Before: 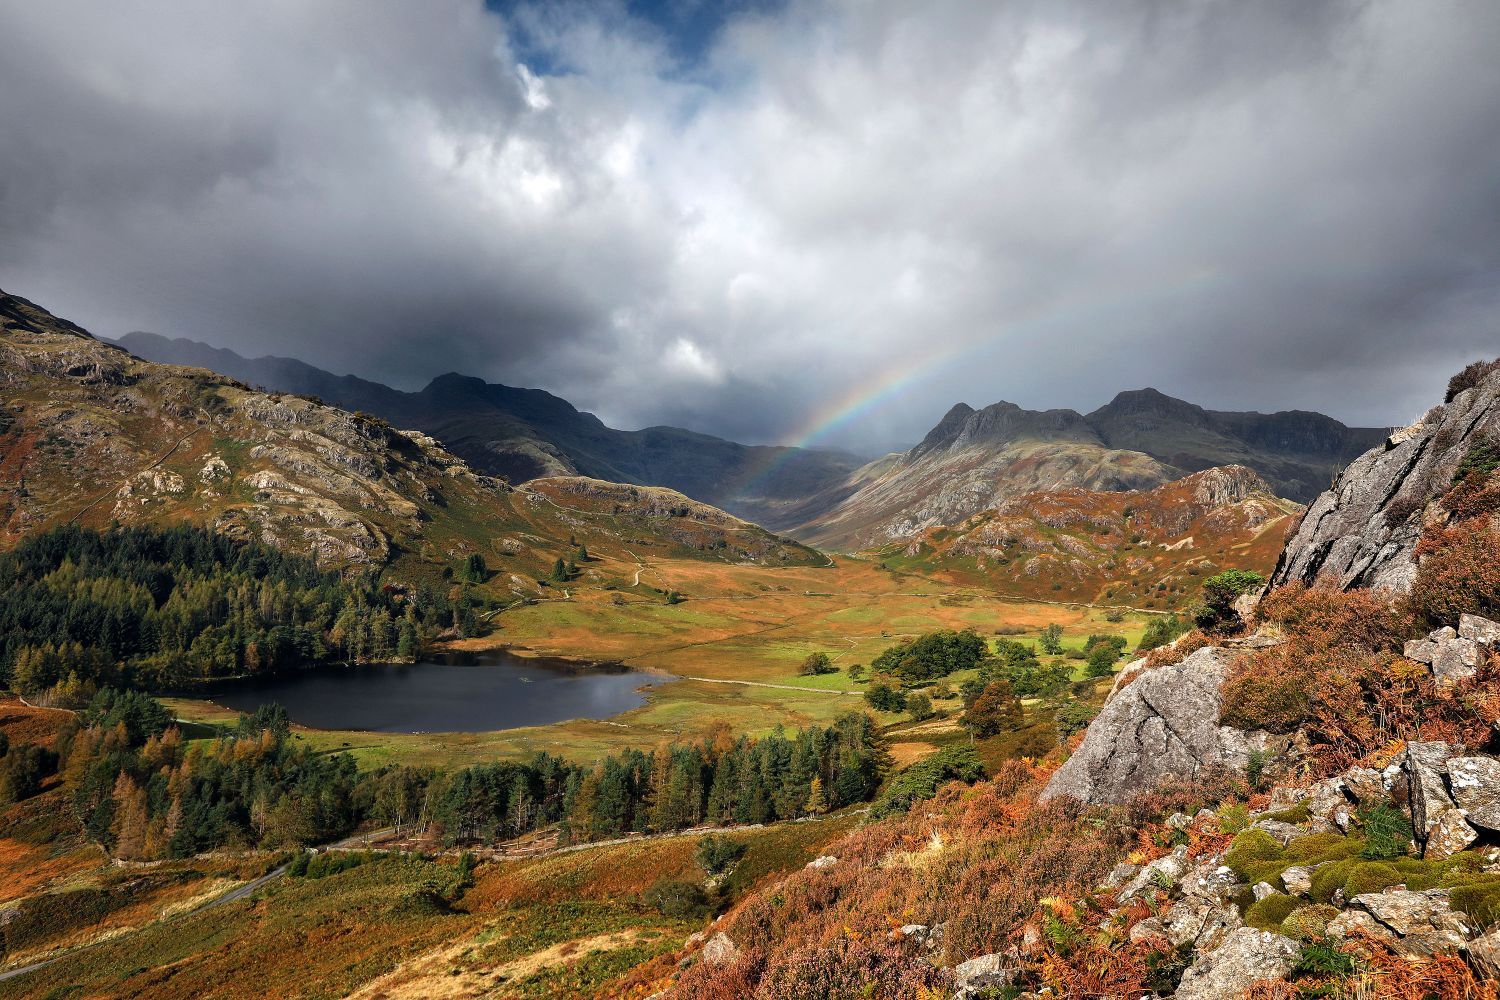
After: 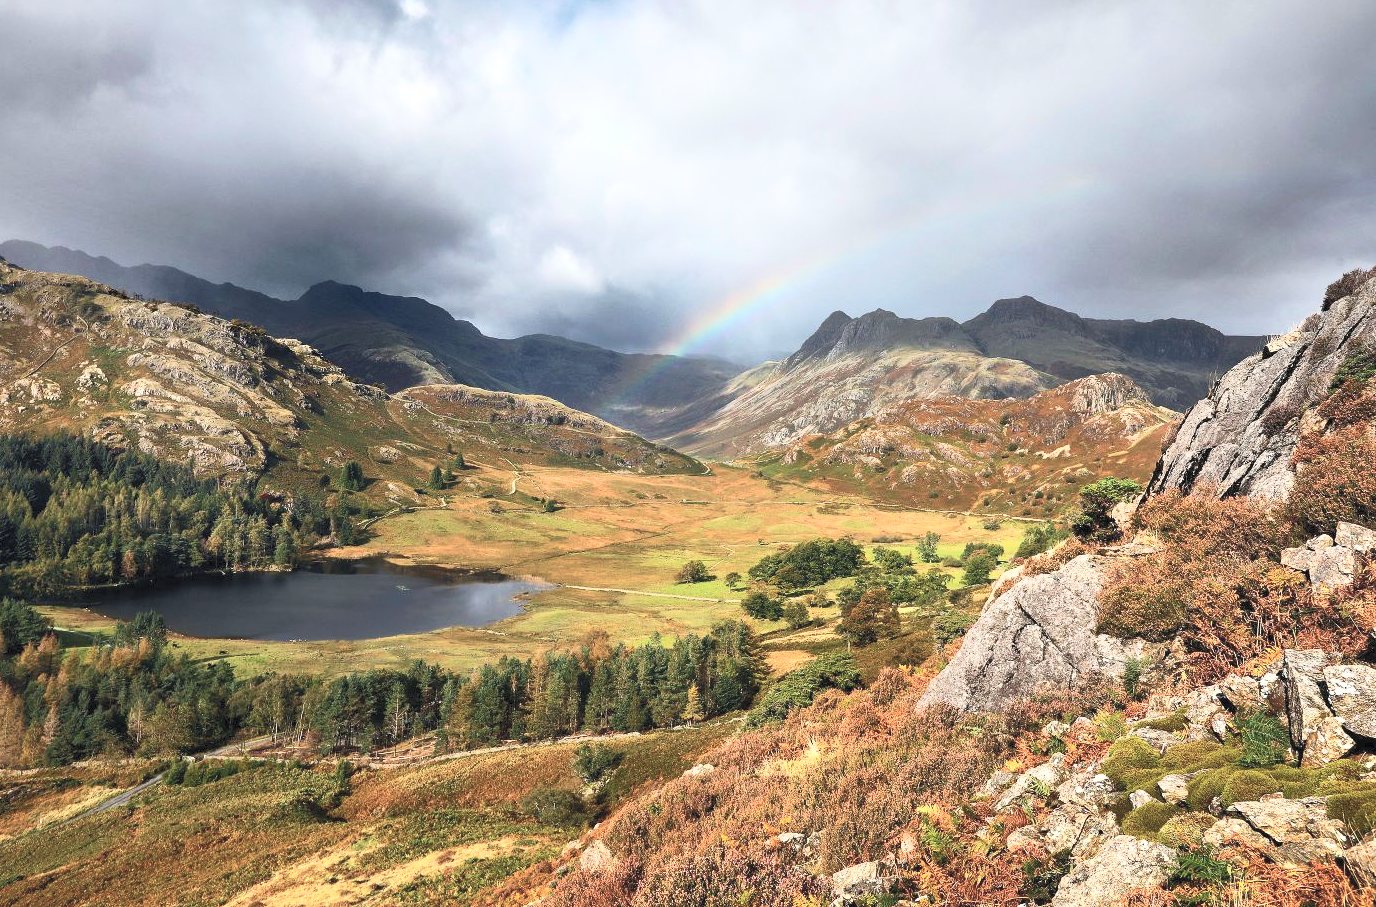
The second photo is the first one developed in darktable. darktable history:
contrast brightness saturation: contrast 0.43, brightness 0.56, saturation -0.19
velvia: on, module defaults
crop and rotate: left 8.262%, top 9.226%
shadows and highlights: on, module defaults
